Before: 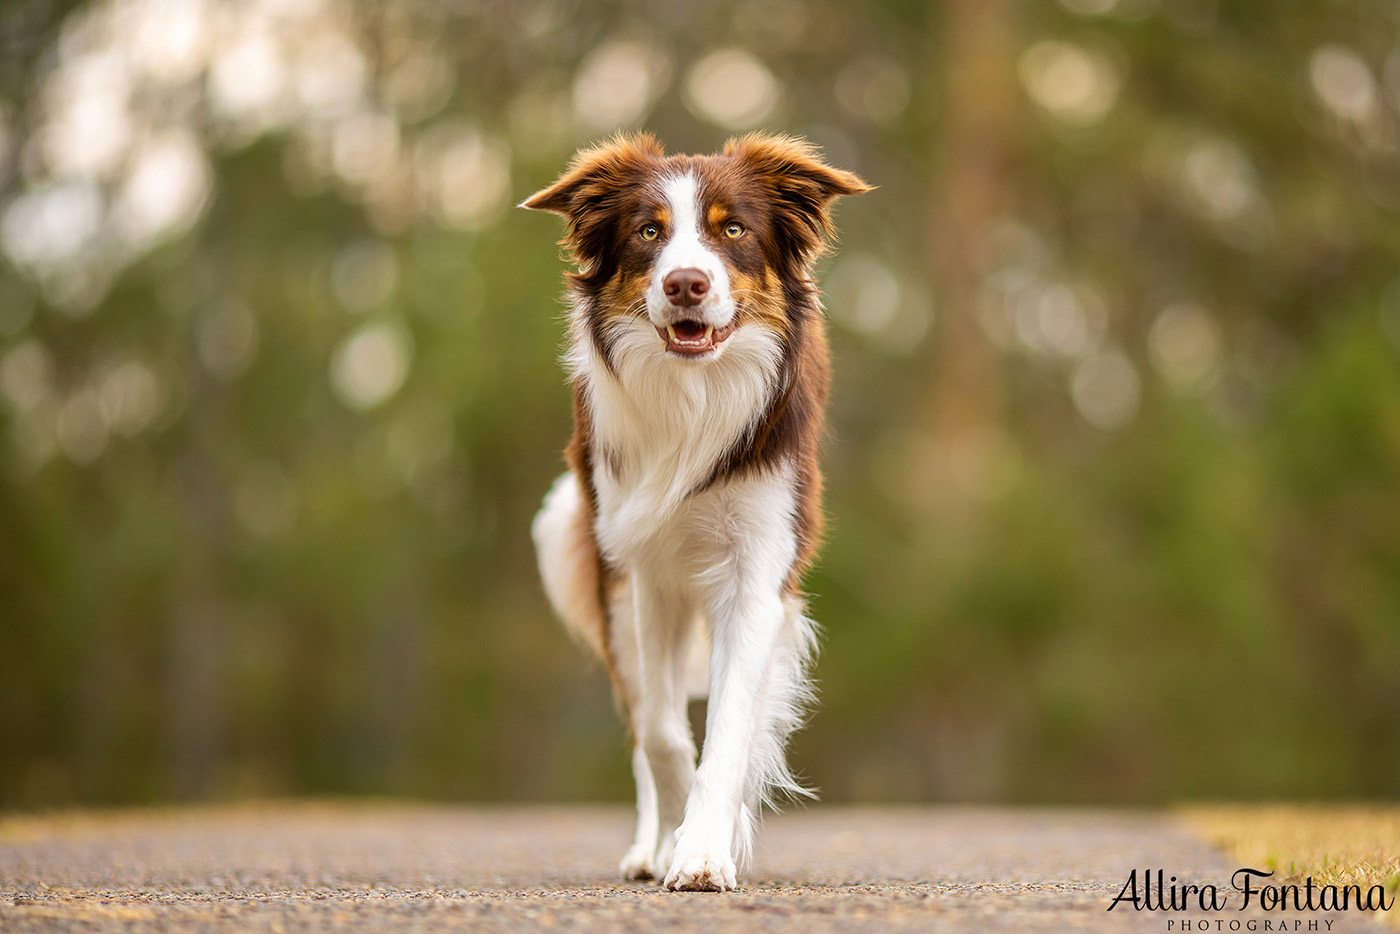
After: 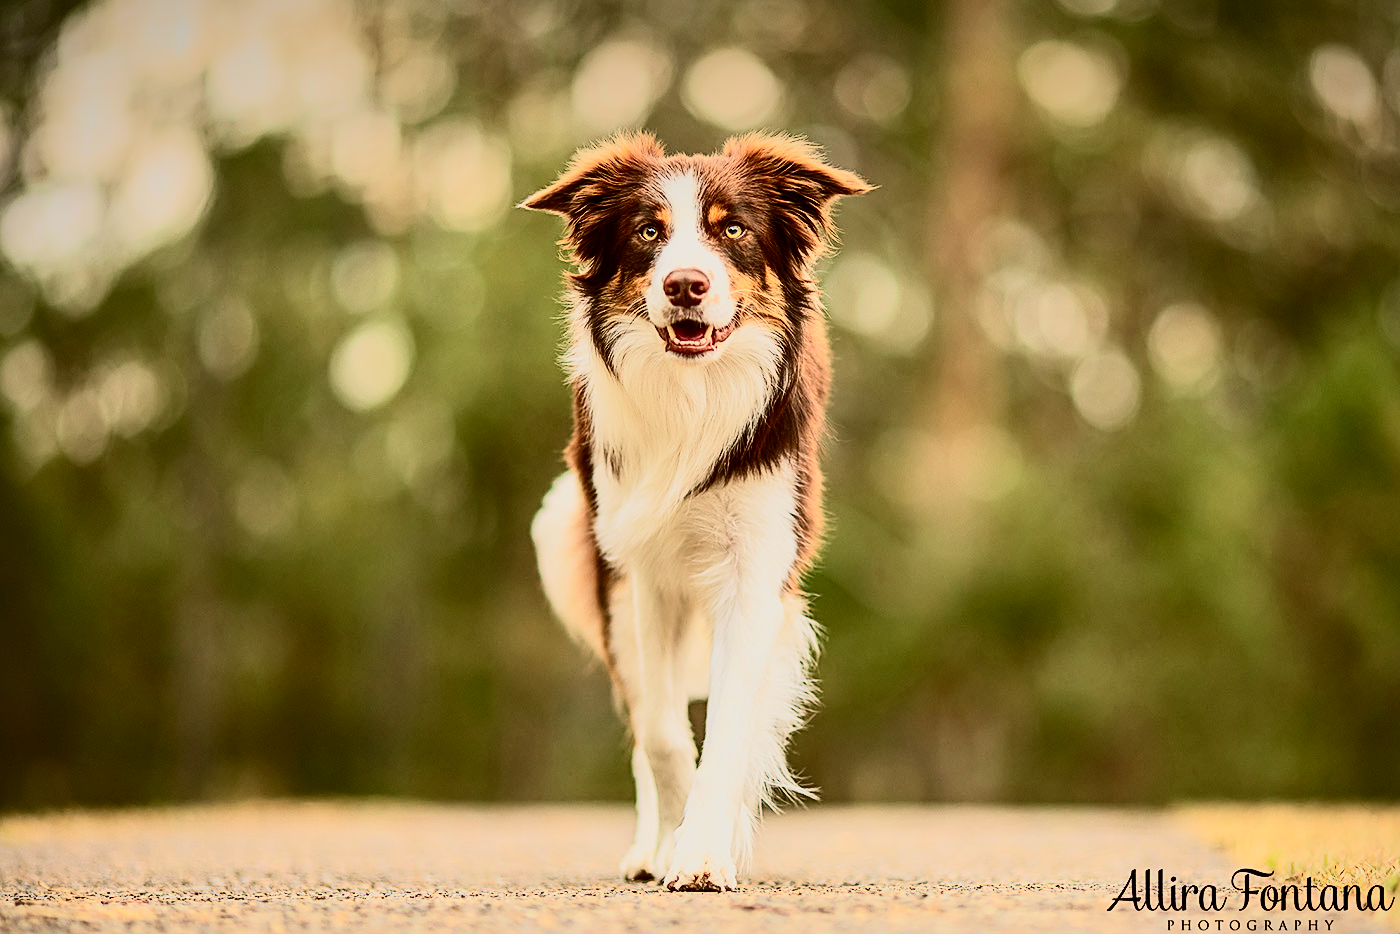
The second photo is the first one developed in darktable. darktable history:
contrast brightness saturation: contrast 0.39, brightness 0.1
vignetting: fall-off start 97.52%, fall-off radius 100%, brightness -0.574, saturation 0, center (-0.027, 0.404), width/height ratio 1.368, unbound false
tone curve: curves: ch0 [(0, 0) (0.091, 0.066) (0.184, 0.16) (0.491, 0.519) (0.748, 0.765) (1, 0.919)]; ch1 [(0, 0) (0.179, 0.173) (0.322, 0.32) (0.424, 0.424) (0.502, 0.504) (0.56, 0.575) (0.631, 0.675) (0.777, 0.806) (1, 1)]; ch2 [(0, 0) (0.434, 0.447) (0.485, 0.495) (0.524, 0.563) (0.676, 0.691) (1, 1)], color space Lab, independent channels, preserve colors none
sharpen: on, module defaults
